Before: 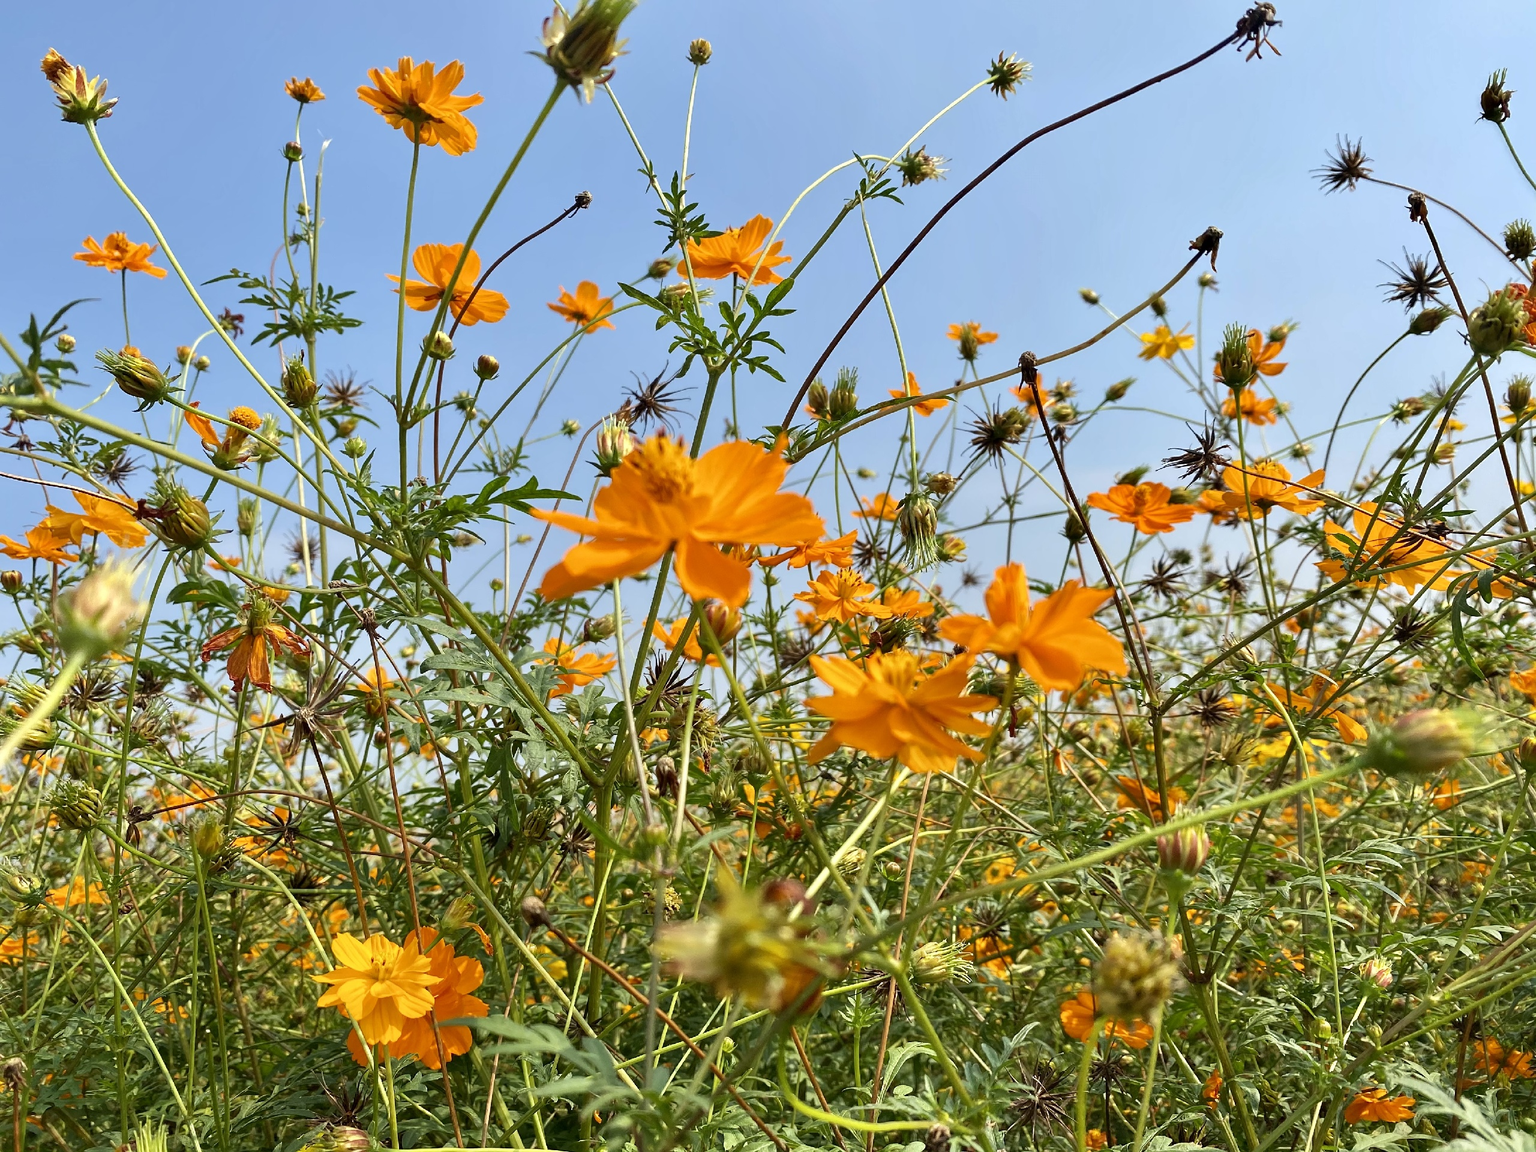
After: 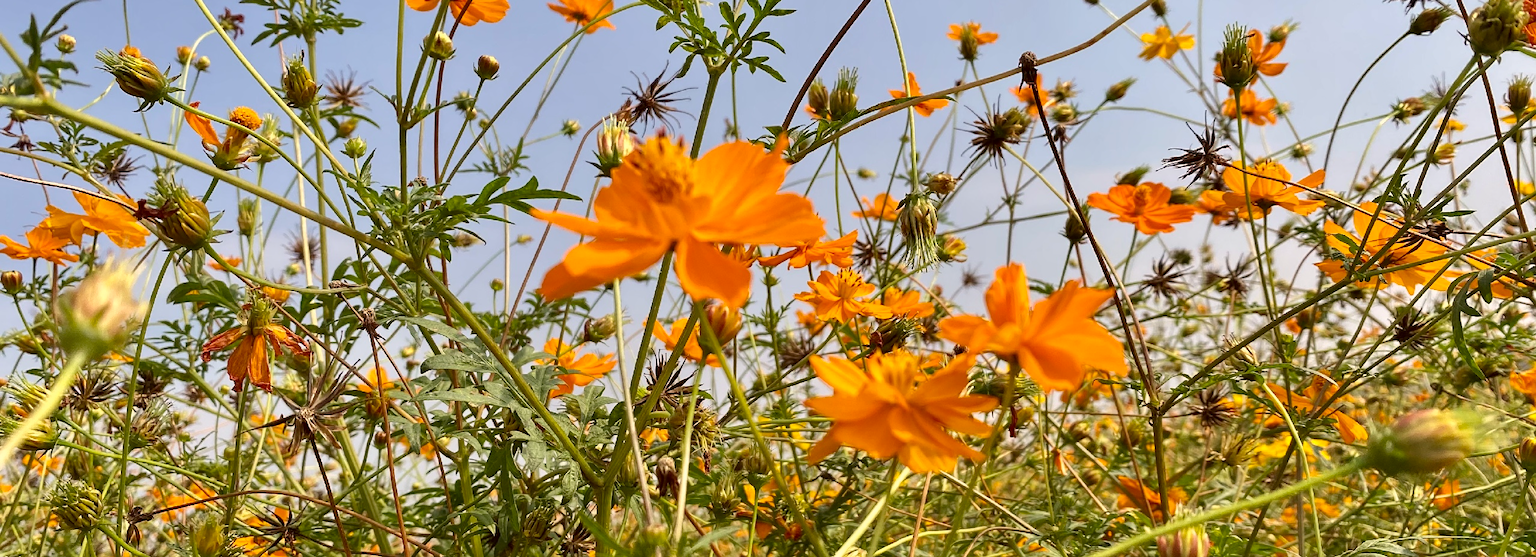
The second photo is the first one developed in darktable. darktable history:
crop and rotate: top 26.056%, bottom 25.543%
color correction: highlights a* 6.27, highlights b* 8.19, shadows a* 5.94, shadows b* 7.23, saturation 0.9
